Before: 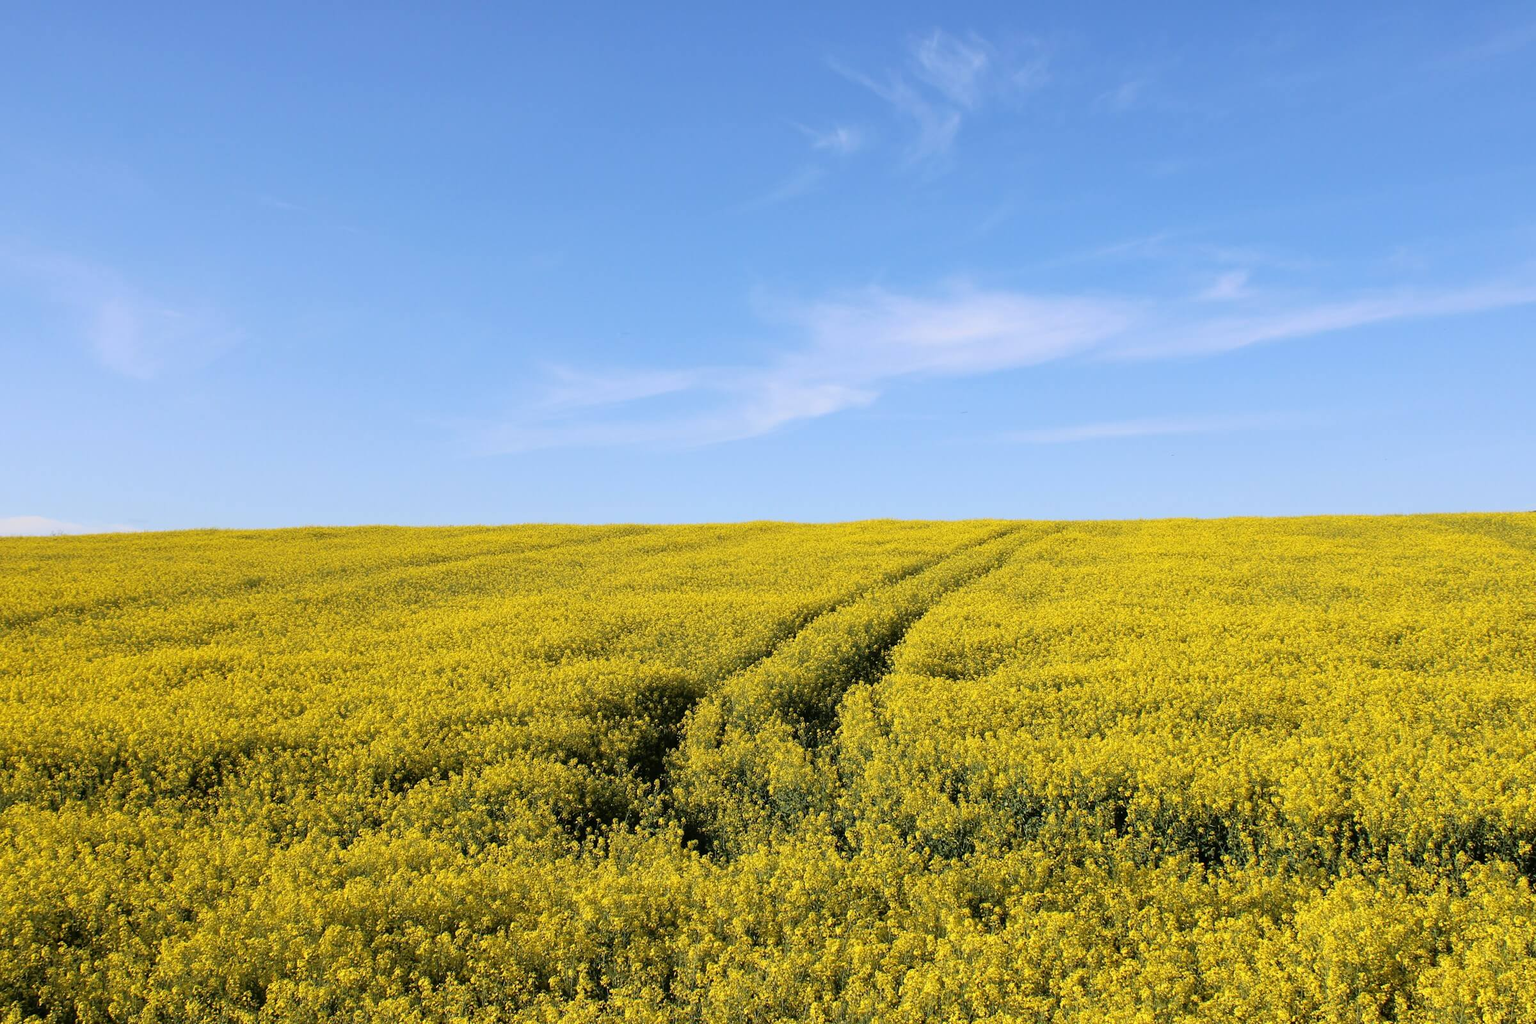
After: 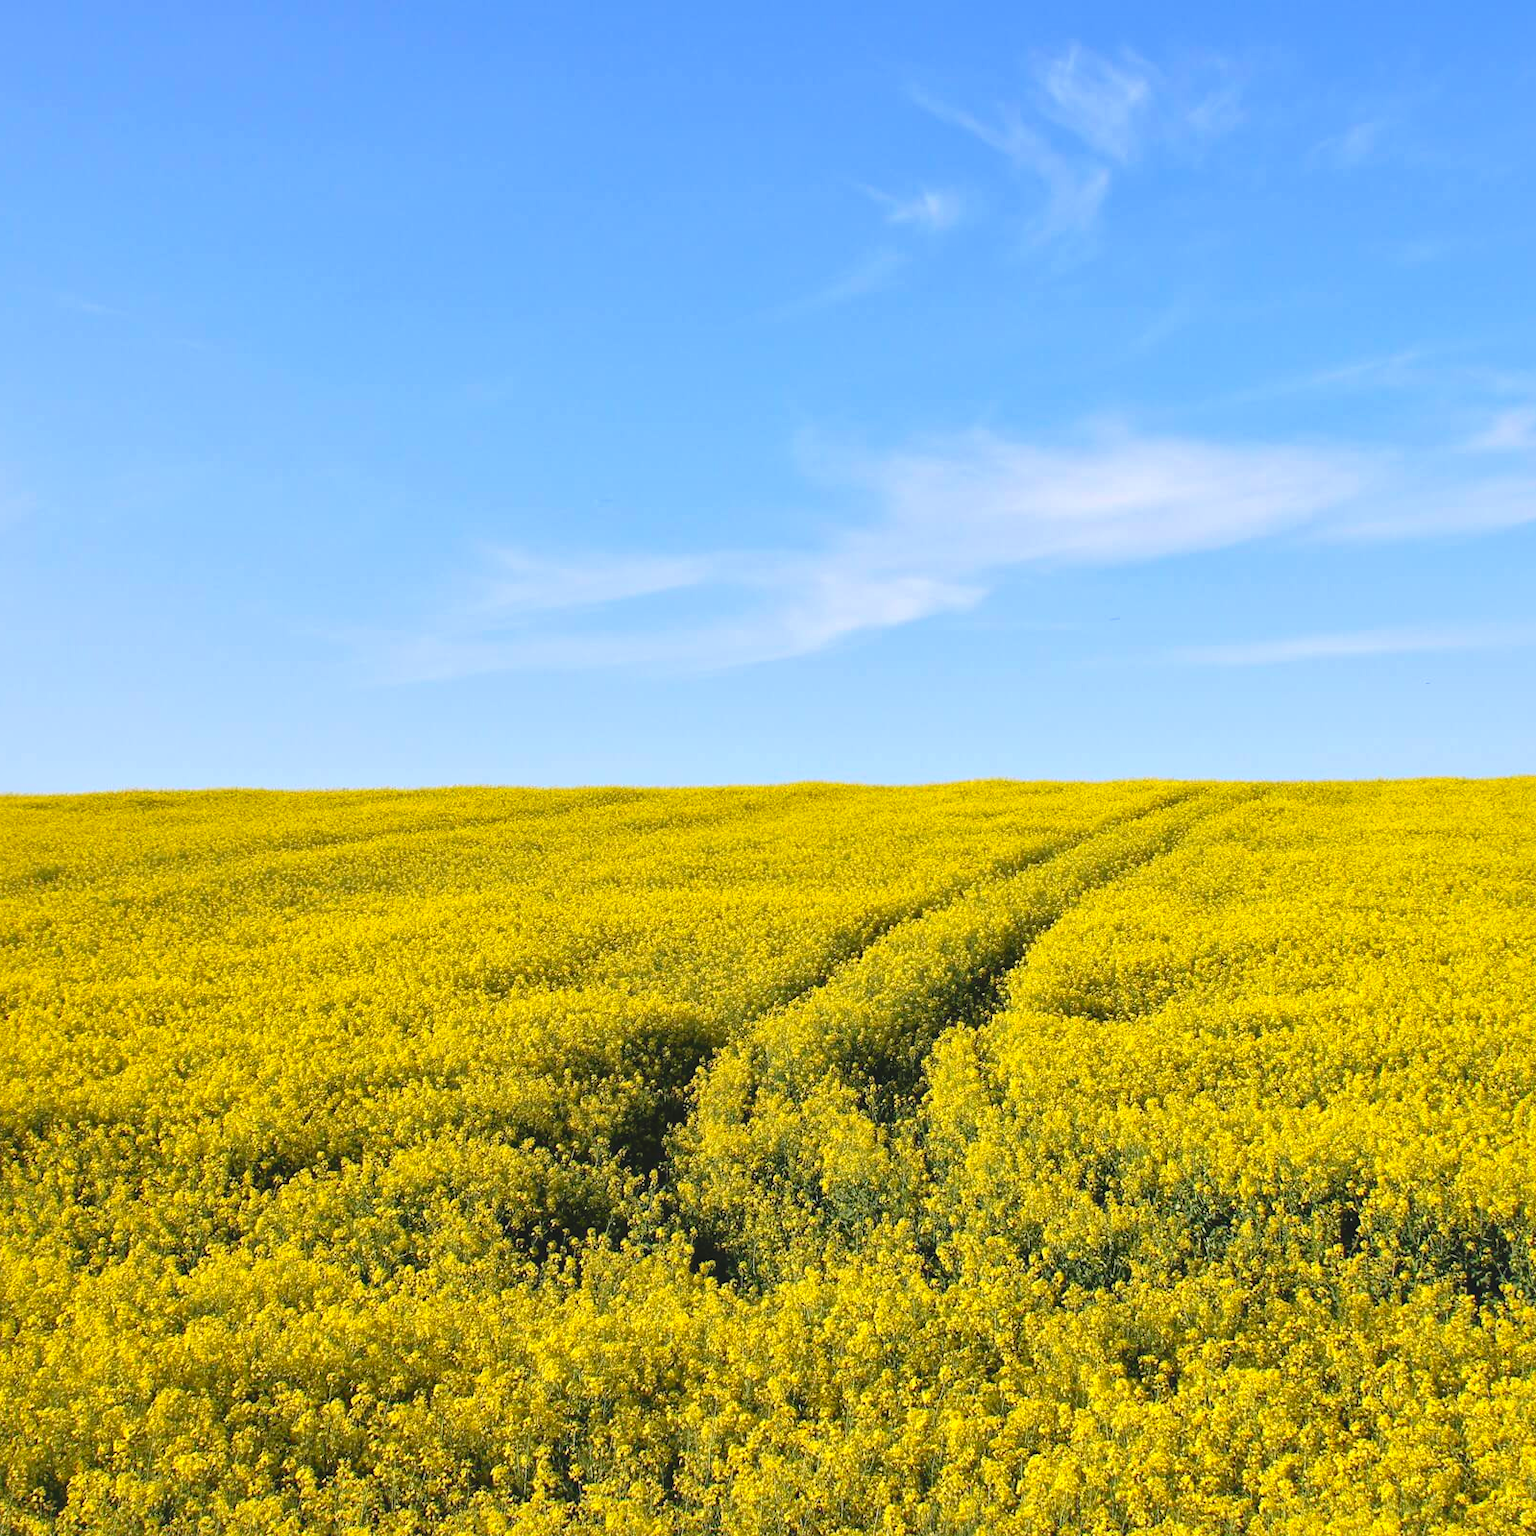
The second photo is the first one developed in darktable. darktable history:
crop and rotate: left 14.436%, right 18.898%
local contrast: mode bilateral grid, contrast 20, coarseness 50, detail 140%, midtone range 0.2
lowpass: radius 0.1, contrast 0.85, saturation 1.1, unbound 0
levels: levels [0, 0.435, 0.917]
